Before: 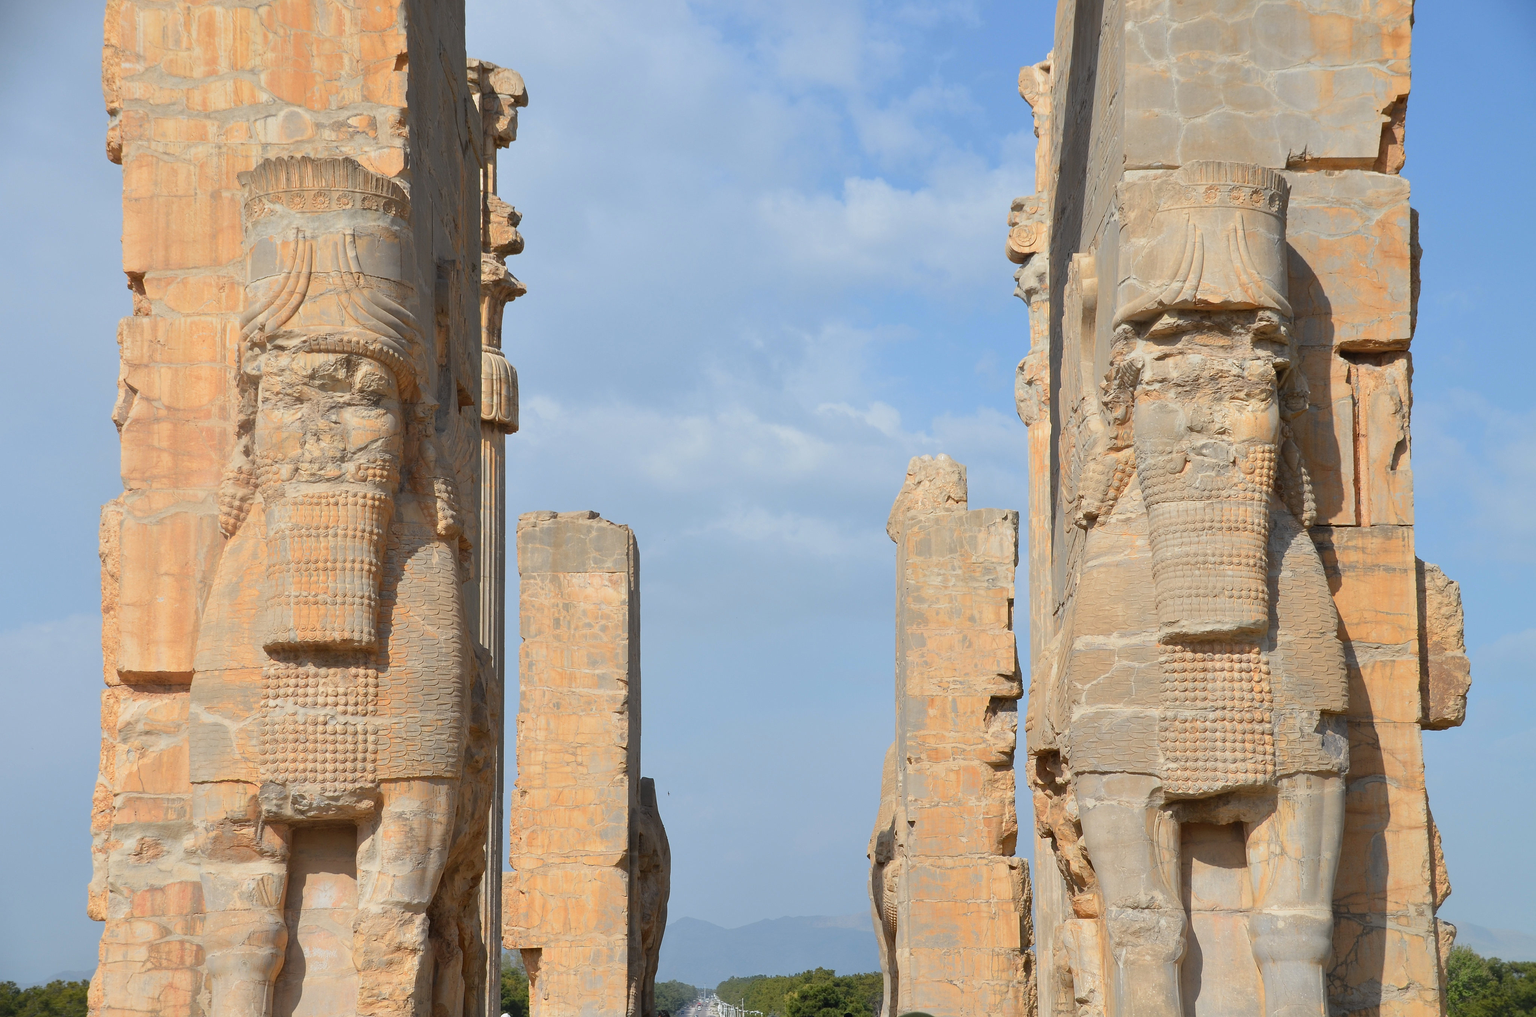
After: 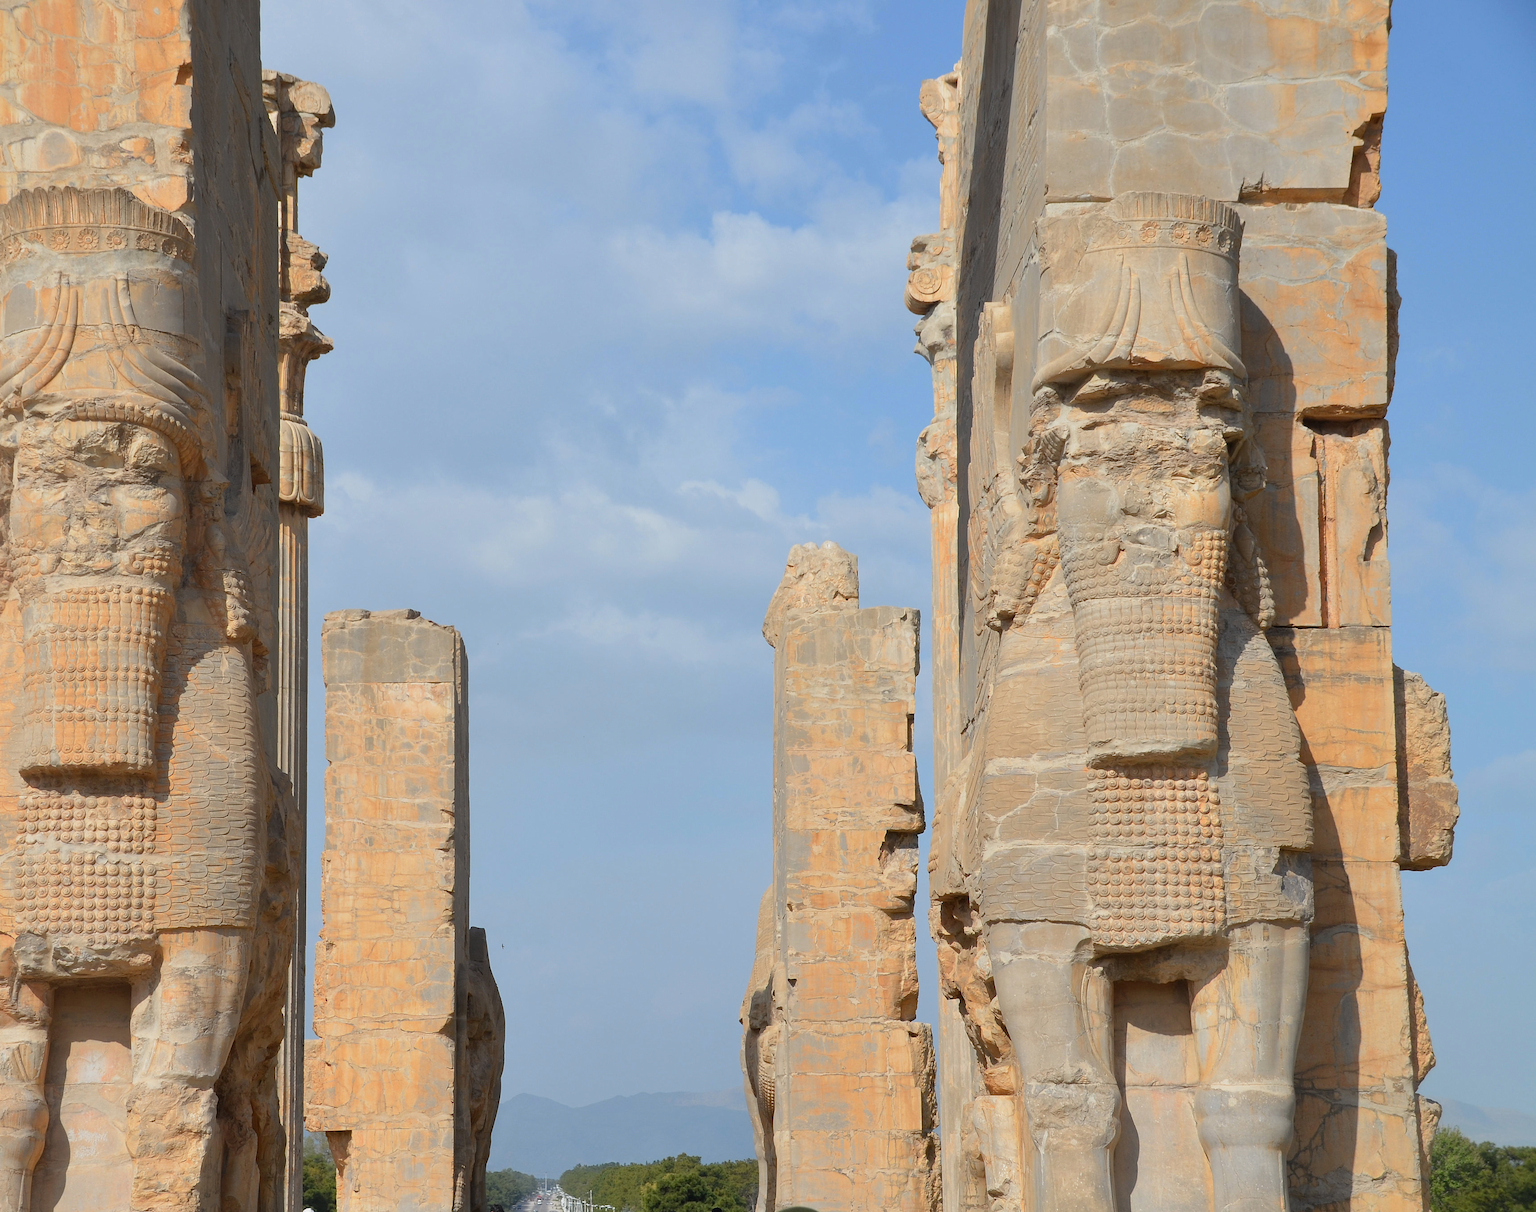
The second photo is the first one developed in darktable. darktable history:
crop: left 16.097%
exposure: exposure -0.065 EV, compensate highlight preservation false
